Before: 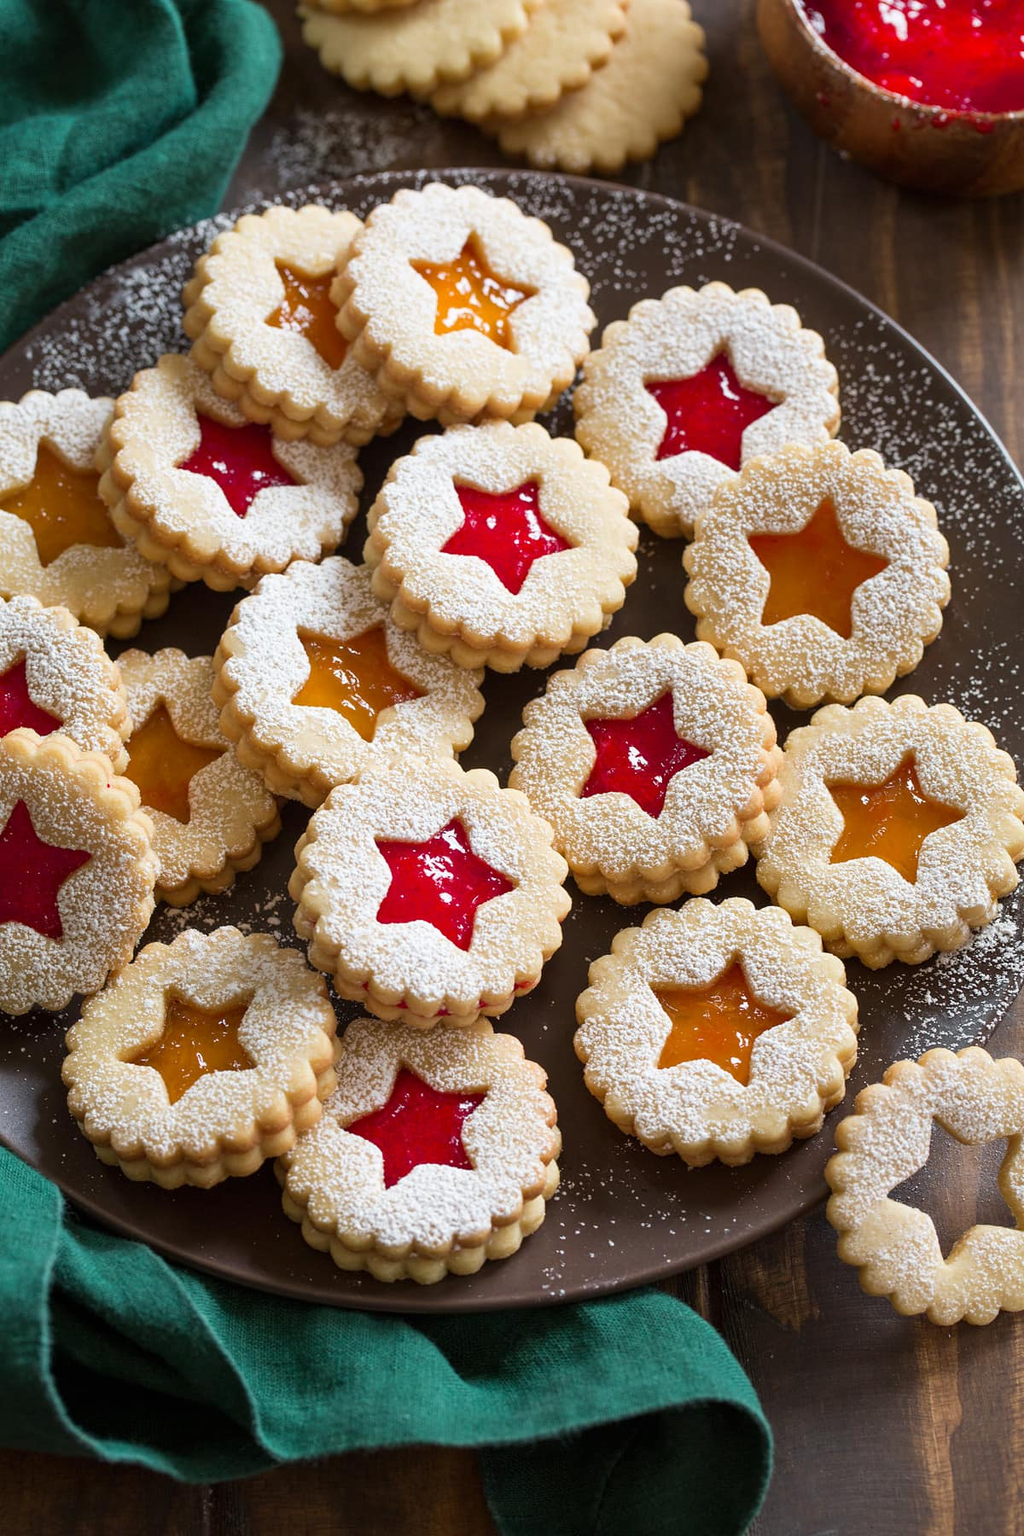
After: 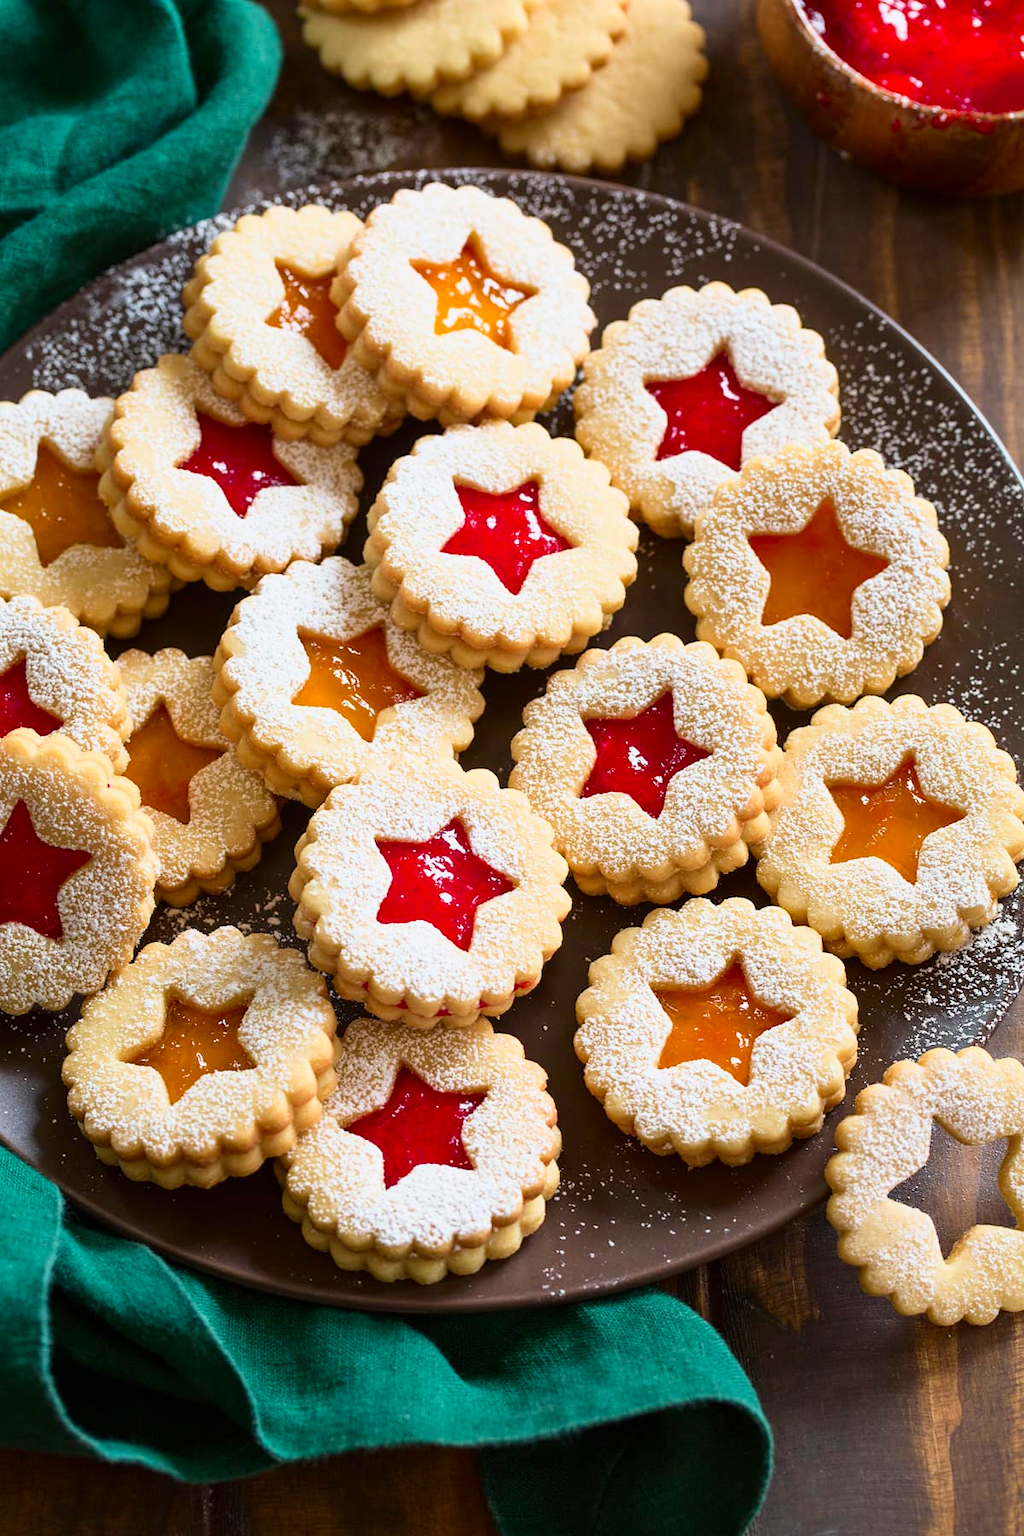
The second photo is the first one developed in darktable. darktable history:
tone curve: curves: ch0 [(0, 0) (0.091, 0.077) (0.517, 0.574) (0.745, 0.82) (0.844, 0.908) (0.909, 0.942) (1, 0.973)]; ch1 [(0, 0) (0.437, 0.404) (0.5, 0.5) (0.534, 0.546) (0.58, 0.603) (0.616, 0.649) (1, 1)]; ch2 [(0, 0) (0.442, 0.415) (0.5, 0.5) (0.535, 0.547) (0.585, 0.62) (1, 1)], color space Lab, independent channels, preserve colors none
